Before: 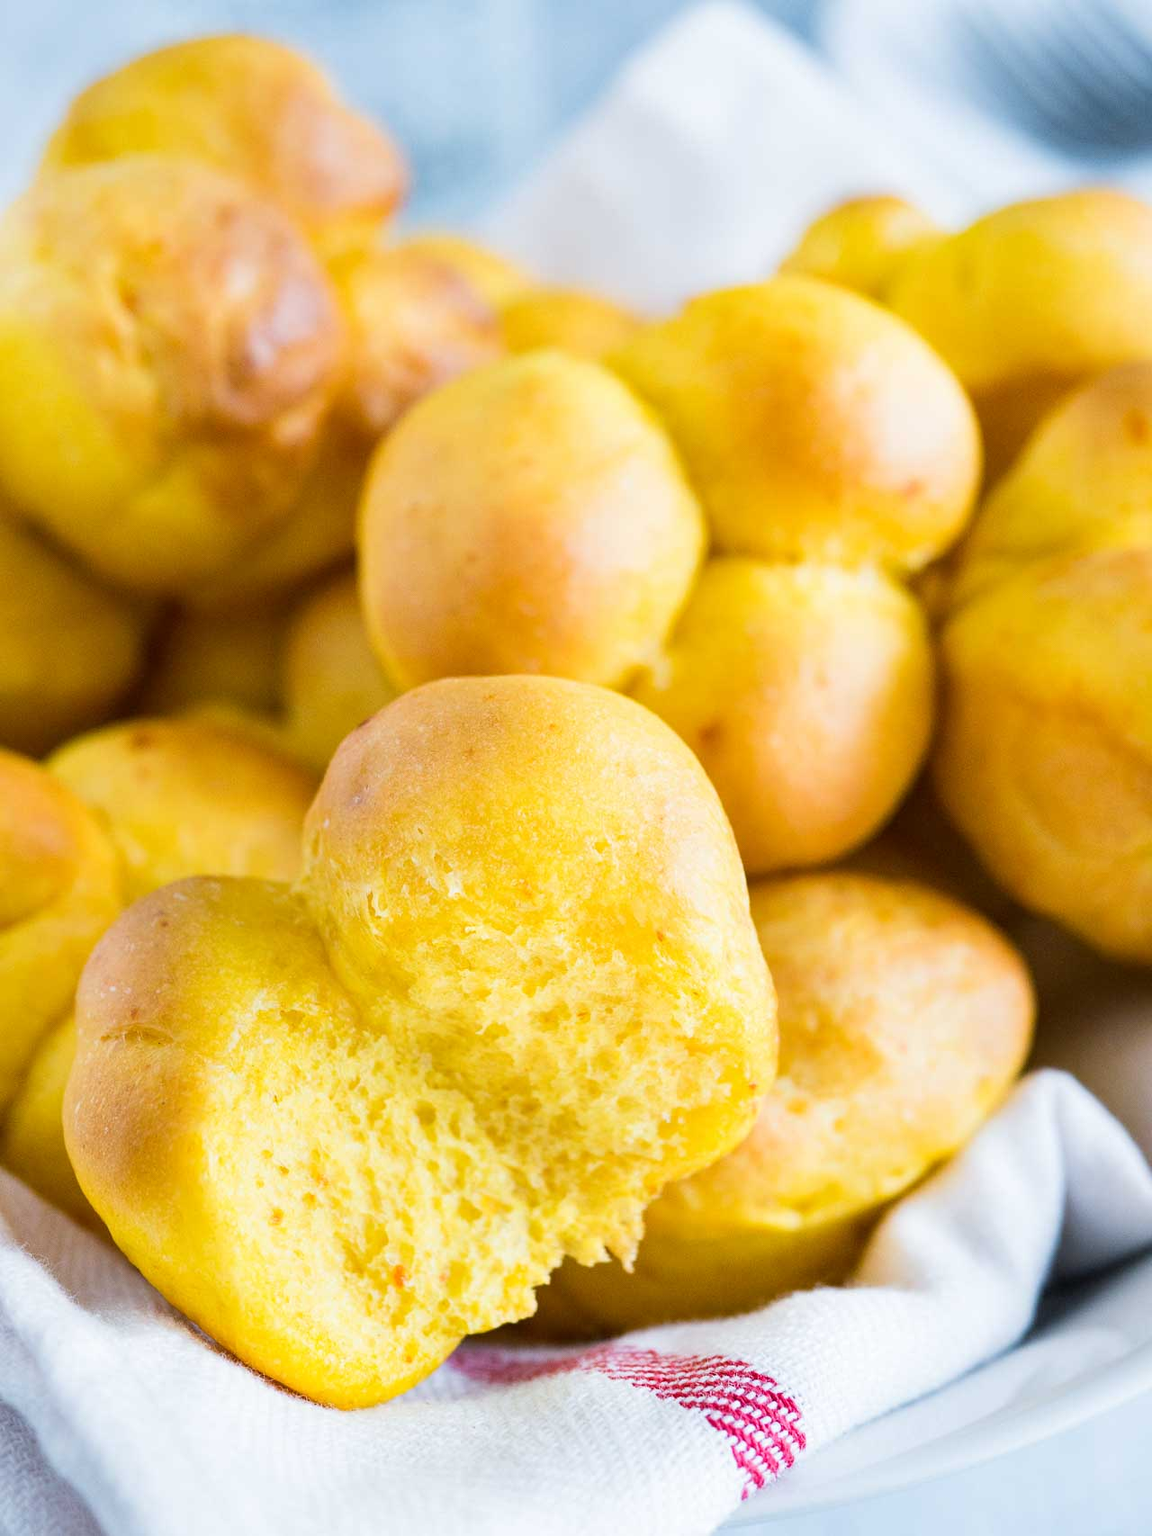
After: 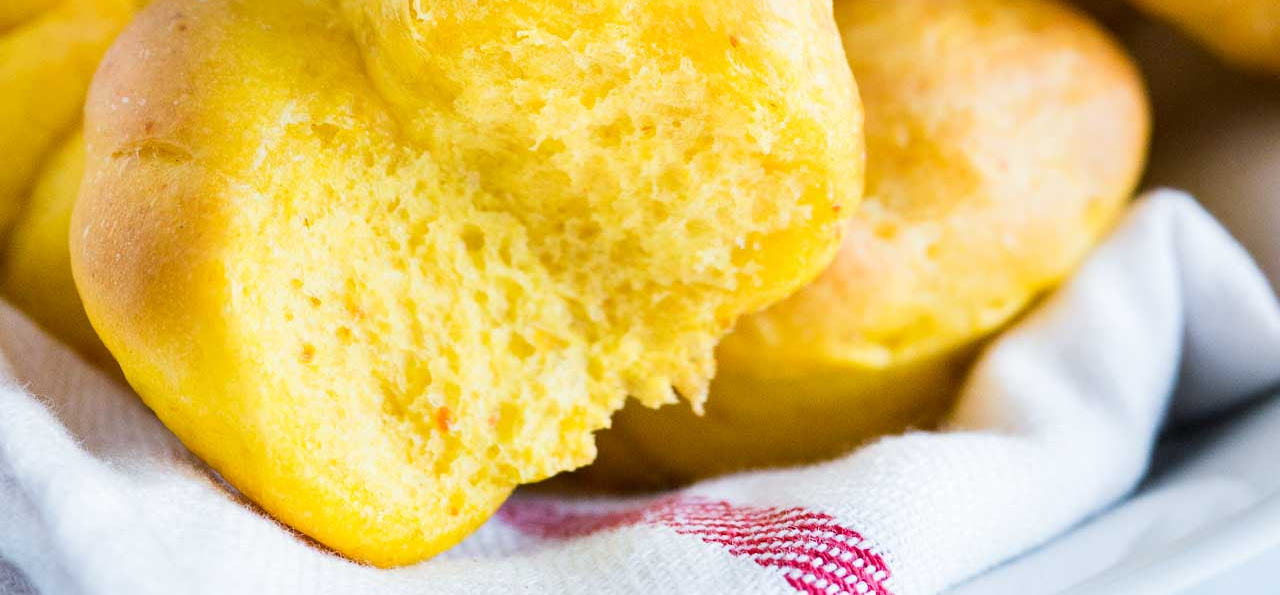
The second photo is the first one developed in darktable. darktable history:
crop and rotate: top 58.559%, bottom 6.55%
